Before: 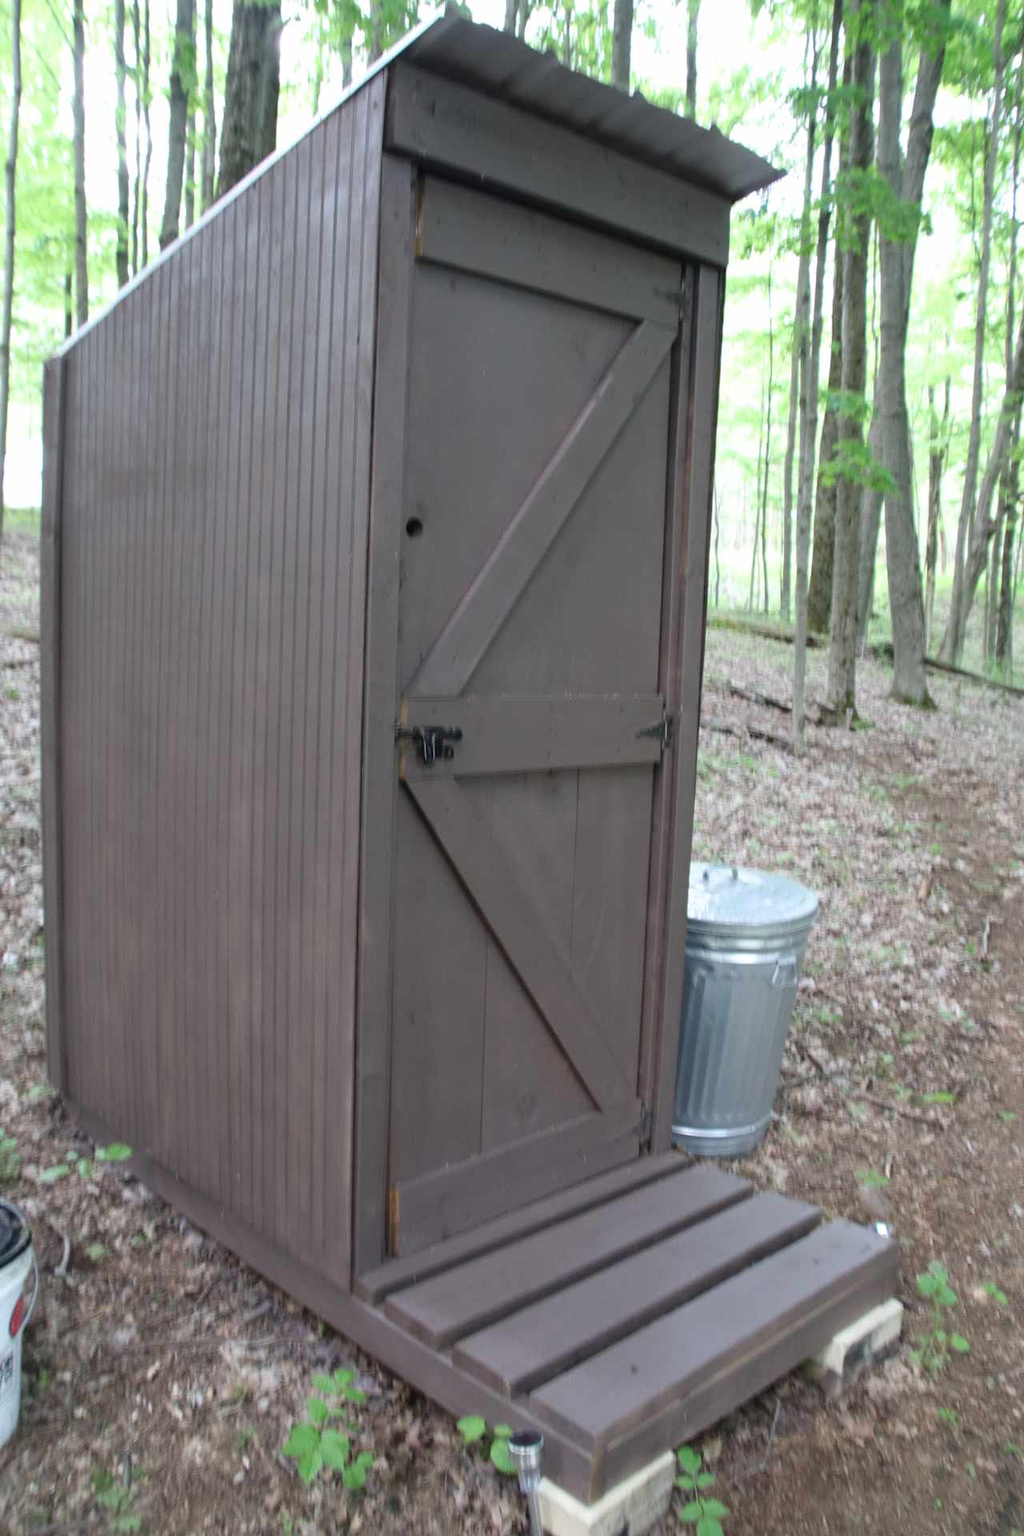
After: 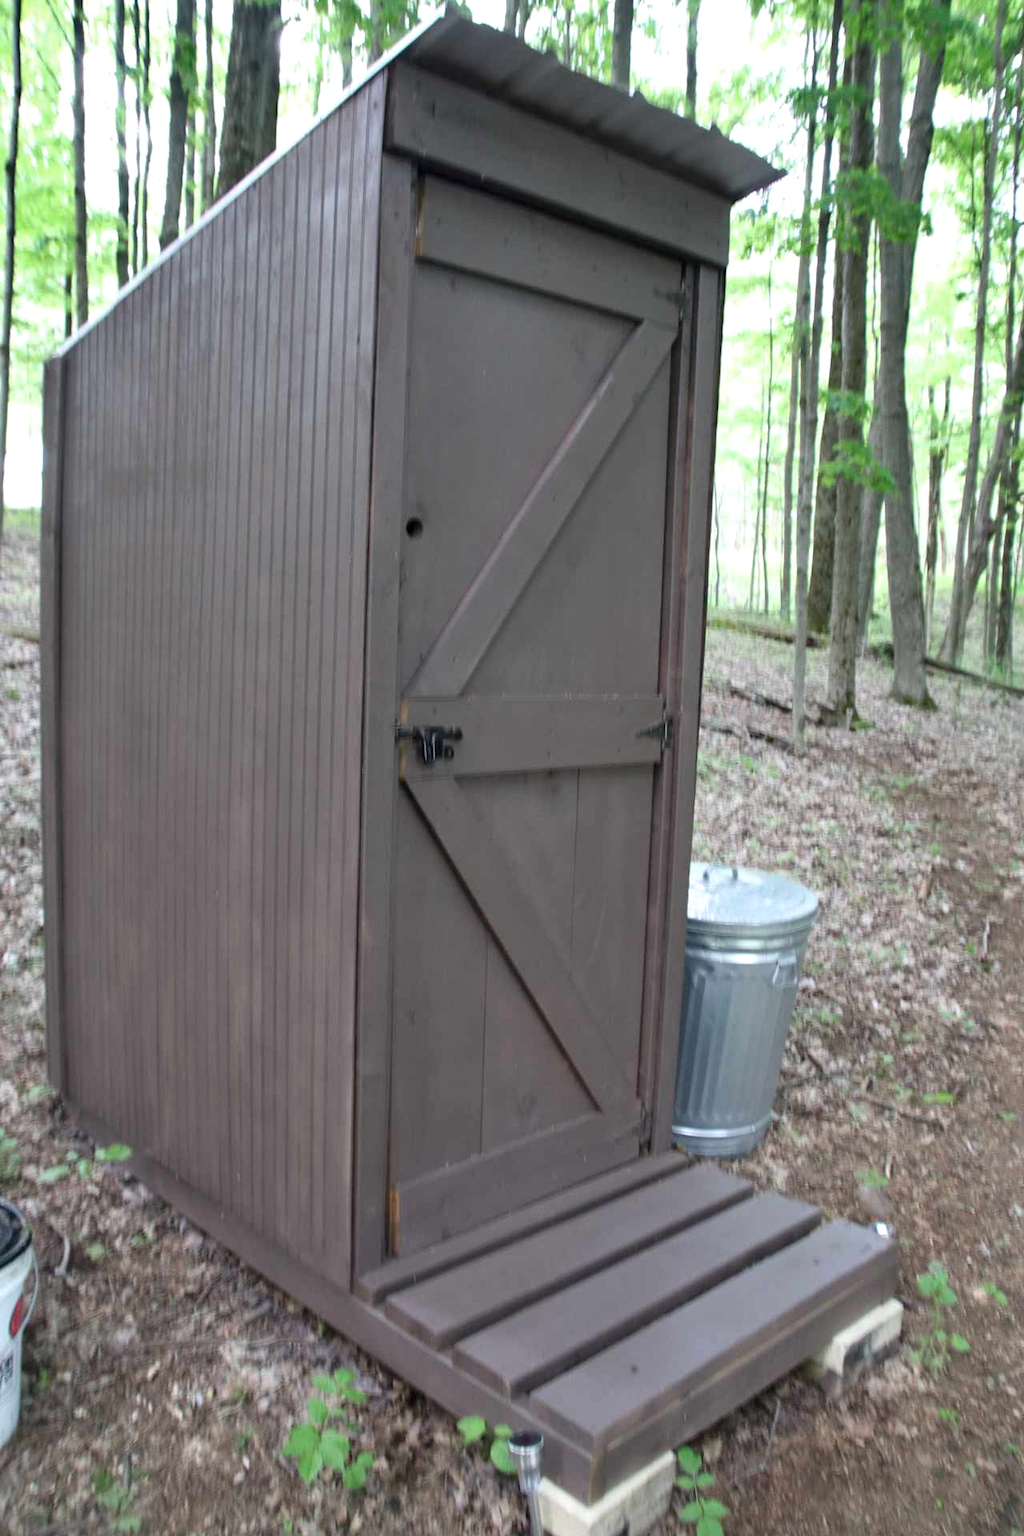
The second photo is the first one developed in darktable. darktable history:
contrast equalizer: y [[0.6 ×6], [0.55 ×6], [0 ×6], [0 ×6], [0 ×6]], mix 0.167
shadows and highlights: soften with gaussian
